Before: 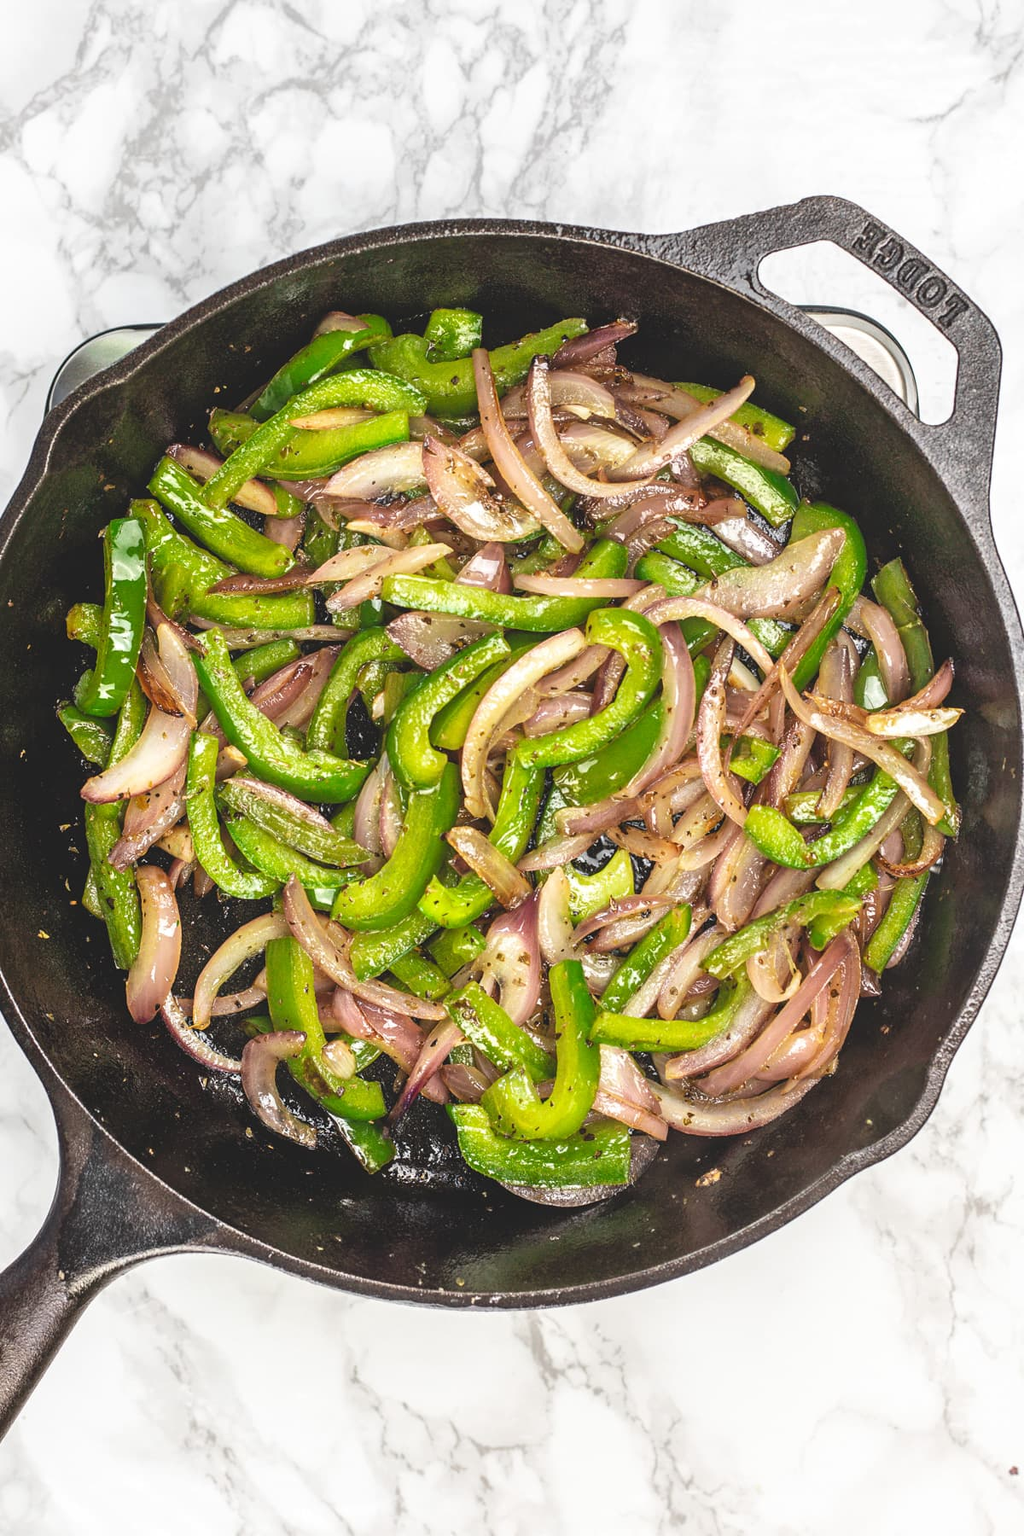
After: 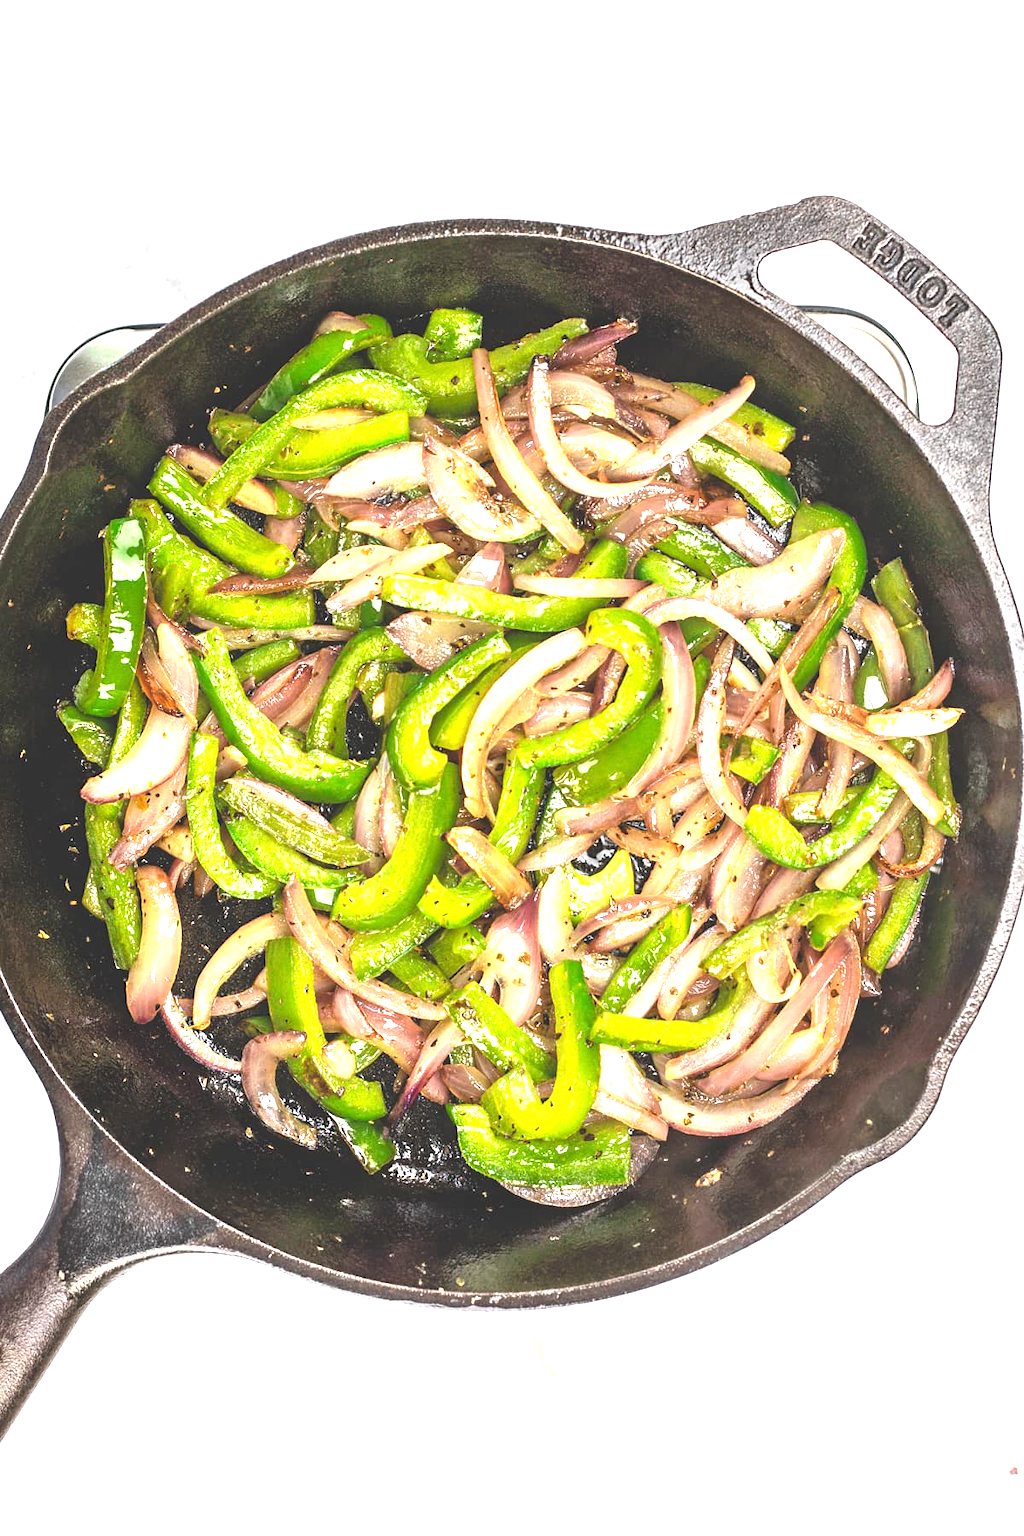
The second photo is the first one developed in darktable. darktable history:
exposure: exposure 1.06 EV, compensate highlight preservation false
